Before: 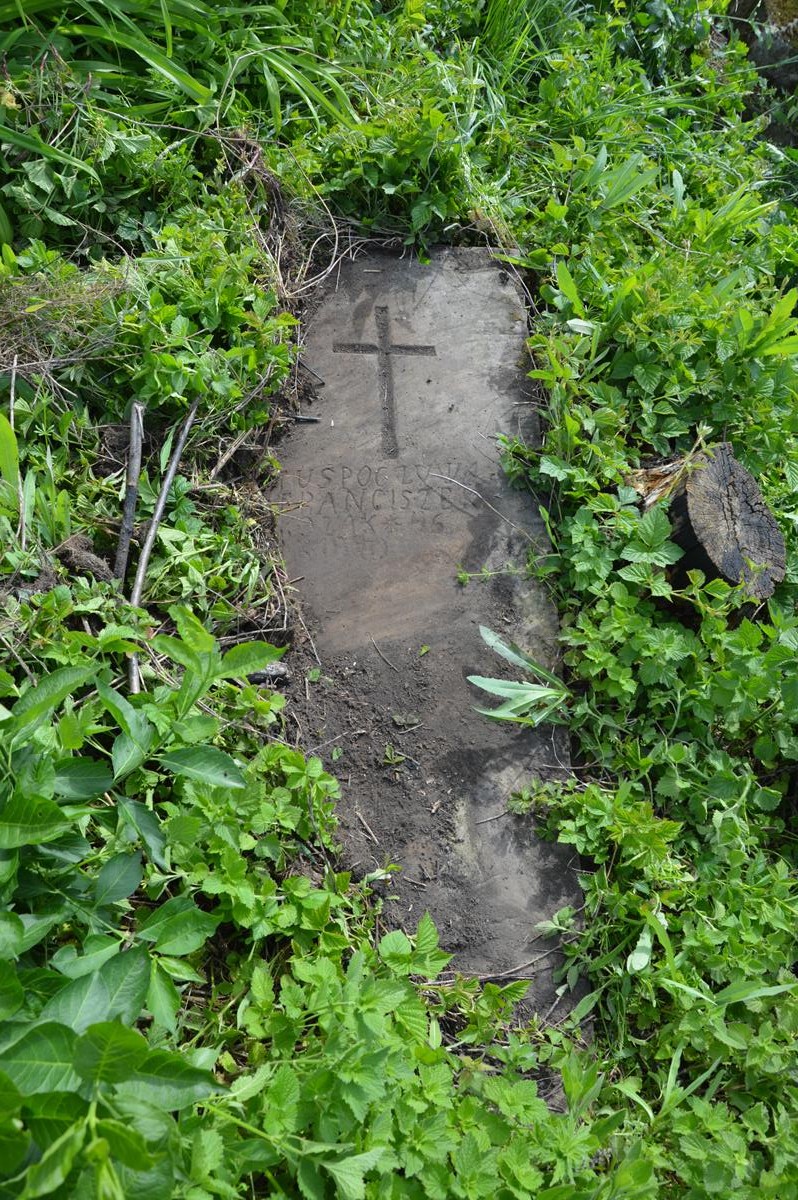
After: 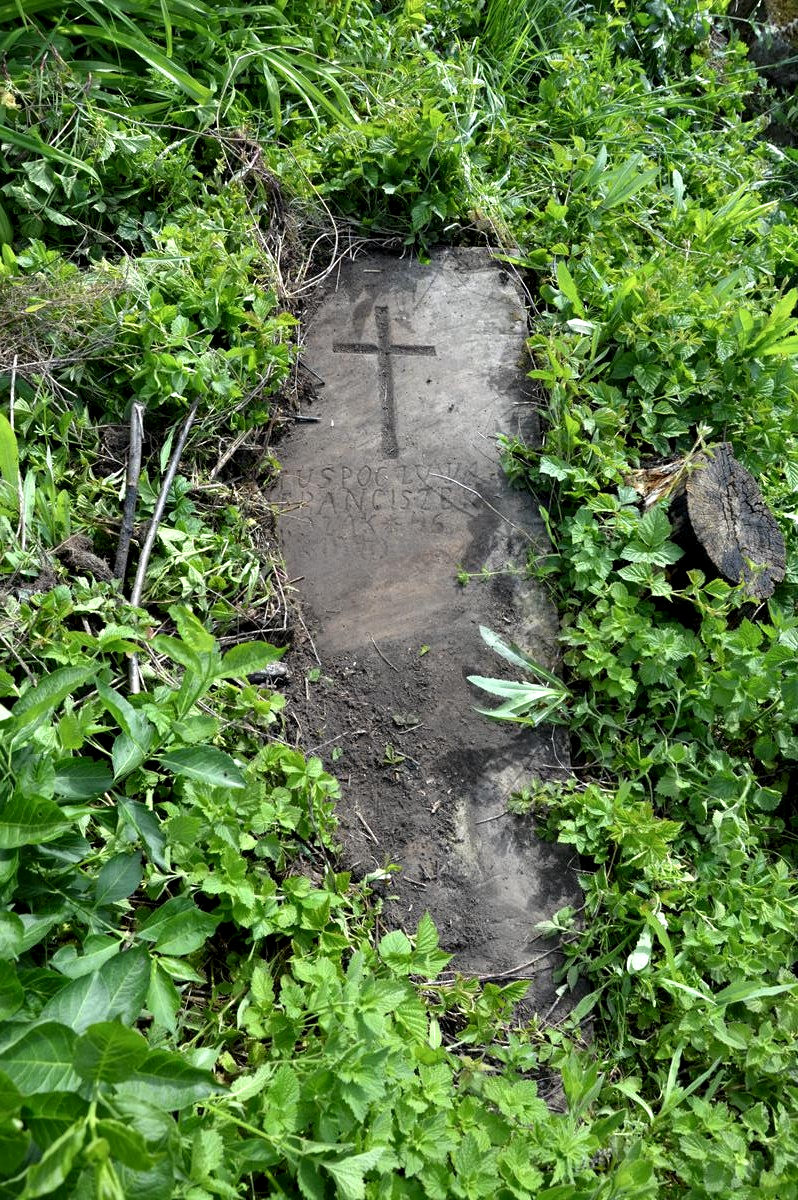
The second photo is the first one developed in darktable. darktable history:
shadows and highlights: shadows 1.62, highlights 38.64
local contrast: highlights 157%, shadows 136%, detail 139%, midtone range 0.254
